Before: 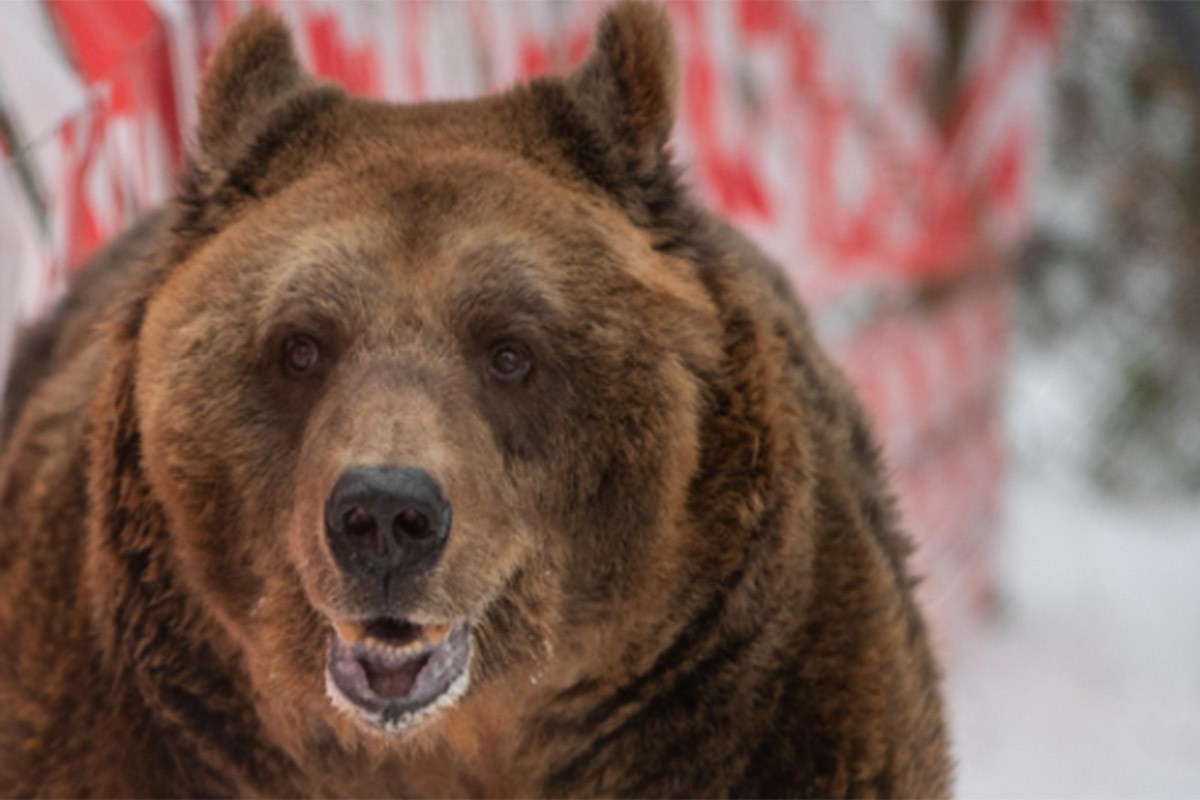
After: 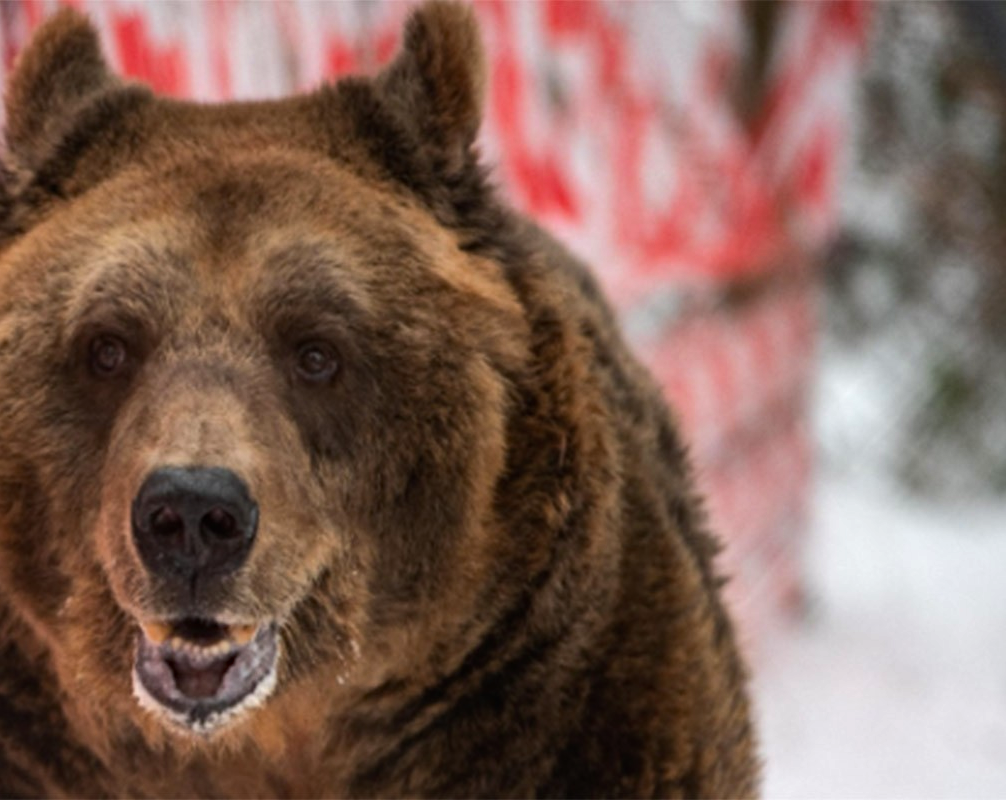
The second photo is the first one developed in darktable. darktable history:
tone equalizer: -8 EV -0.417 EV, -7 EV -0.389 EV, -6 EV -0.333 EV, -5 EV -0.222 EV, -3 EV 0.222 EV, -2 EV 0.333 EV, -1 EV 0.389 EV, +0 EV 0.417 EV, edges refinement/feathering 500, mask exposure compensation -1.57 EV, preserve details no
crop: left 16.145%
haze removal: compatibility mode true, adaptive false
